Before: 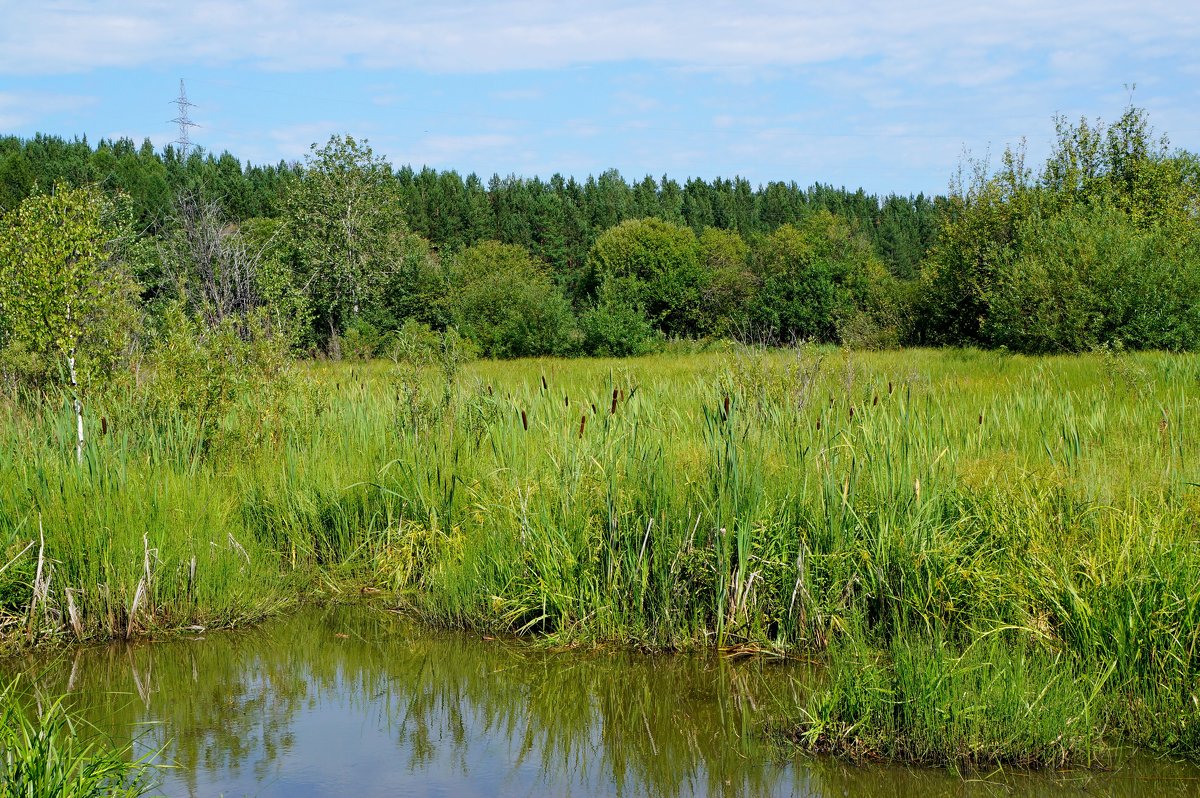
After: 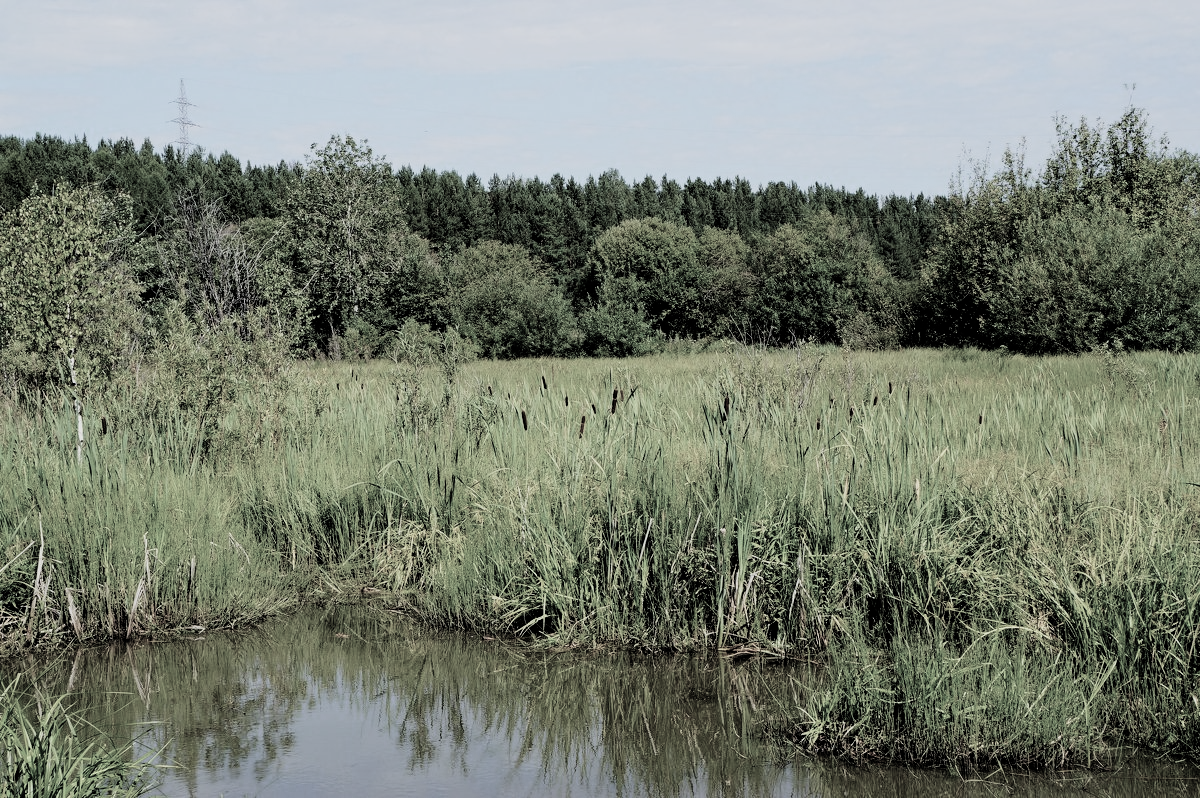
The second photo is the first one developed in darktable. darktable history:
filmic rgb: black relative exposure -5.11 EV, white relative exposure 3.97 EV, hardness 2.88, contrast 1.3, highlights saturation mix -30.12%, color science v4 (2020)
